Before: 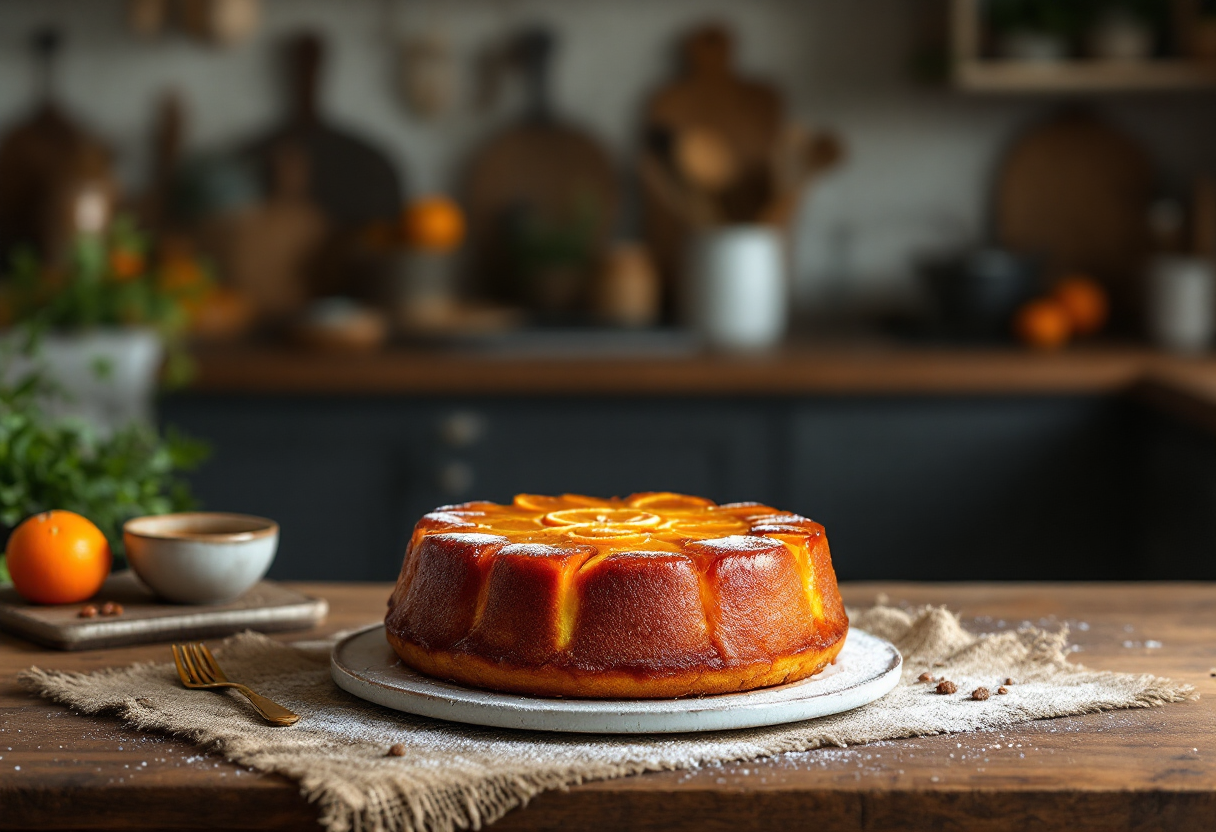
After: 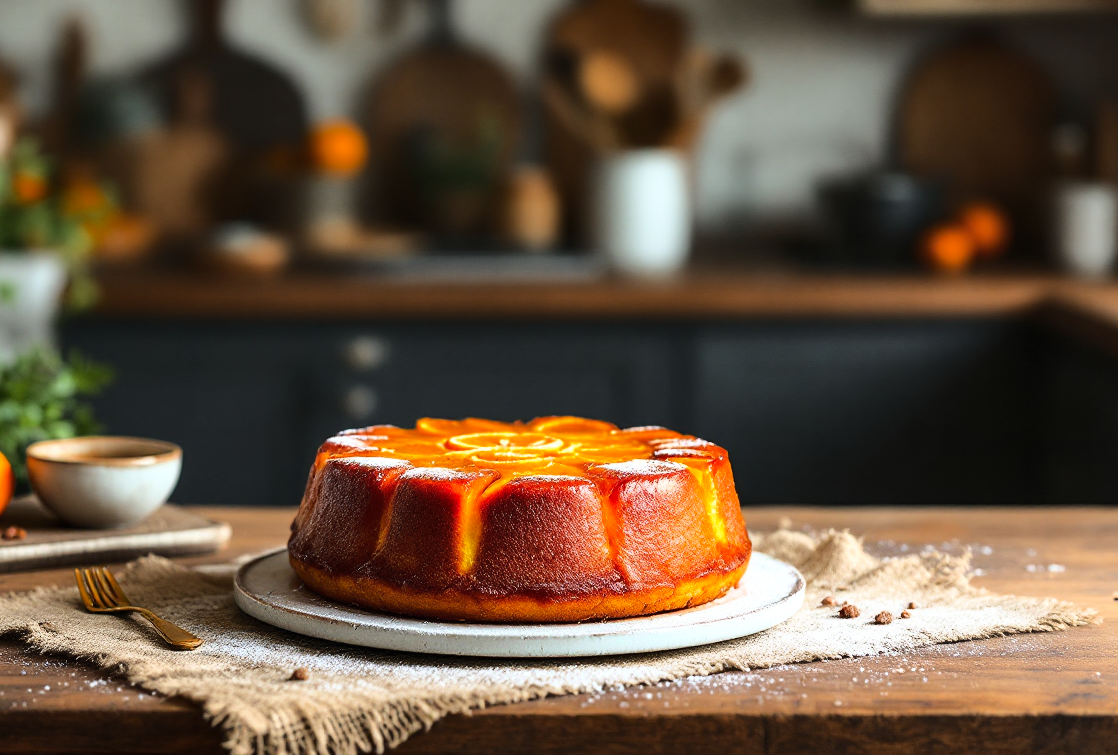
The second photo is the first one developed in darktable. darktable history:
exposure: exposure 0.078 EV, compensate highlight preservation false
crop and rotate: left 8.006%, top 9.202%
shadows and highlights: shadows 31.83, highlights -31.55, highlights color adjustment 0.479%, soften with gaussian
base curve: curves: ch0 [(0, 0) (0.028, 0.03) (0.121, 0.232) (0.46, 0.748) (0.859, 0.968) (1, 1)]
color zones: curves: ch0 [(0.11, 0.396) (0.195, 0.36) (0.25, 0.5) (0.303, 0.412) (0.357, 0.544) (0.75, 0.5) (0.967, 0.328)]; ch1 [(0, 0.468) (0.112, 0.512) (0.202, 0.6) (0.25, 0.5) (0.307, 0.352) (0.357, 0.544) (0.75, 0.5) (0.963, 0.524)], mix -63.91%
